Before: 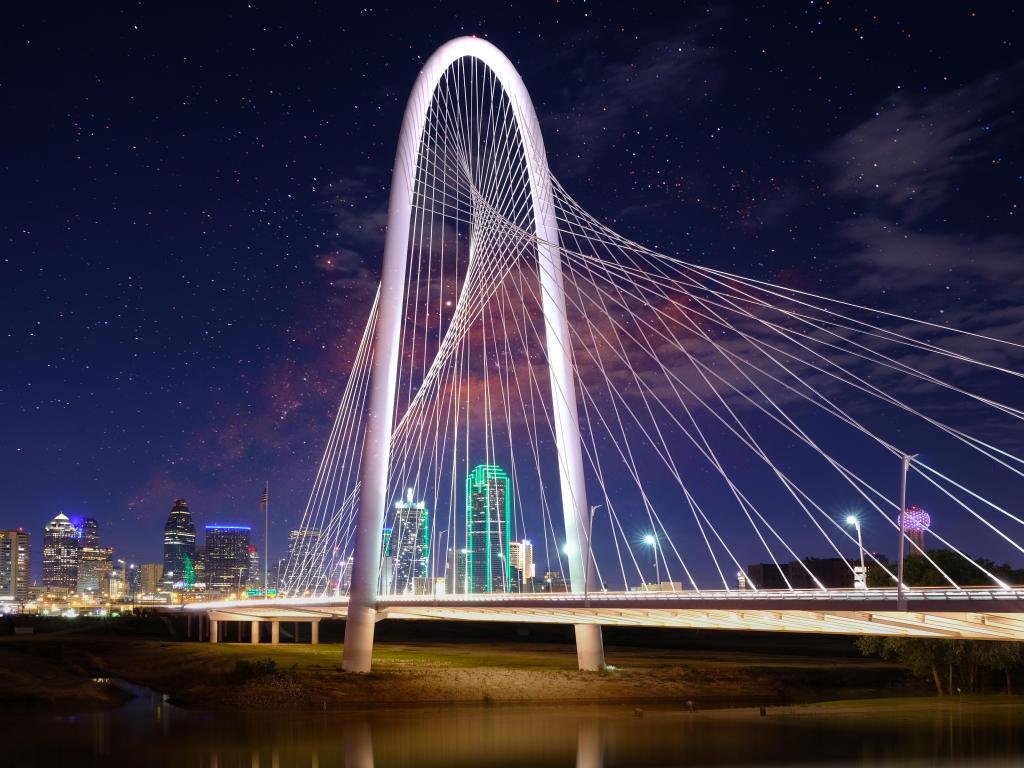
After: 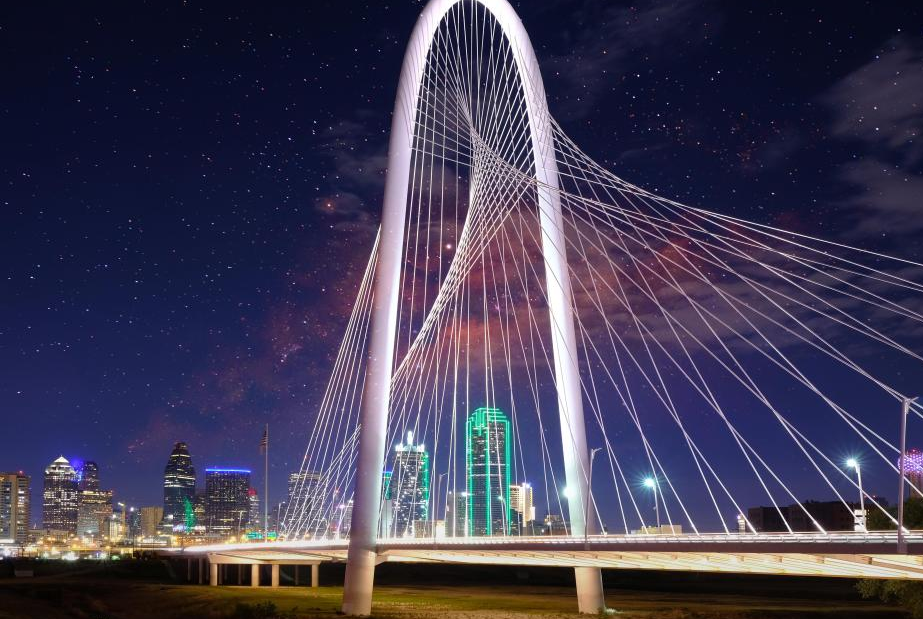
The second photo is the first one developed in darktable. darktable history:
crop: top 7.44%, right 9.833%, bottom 11.925%
